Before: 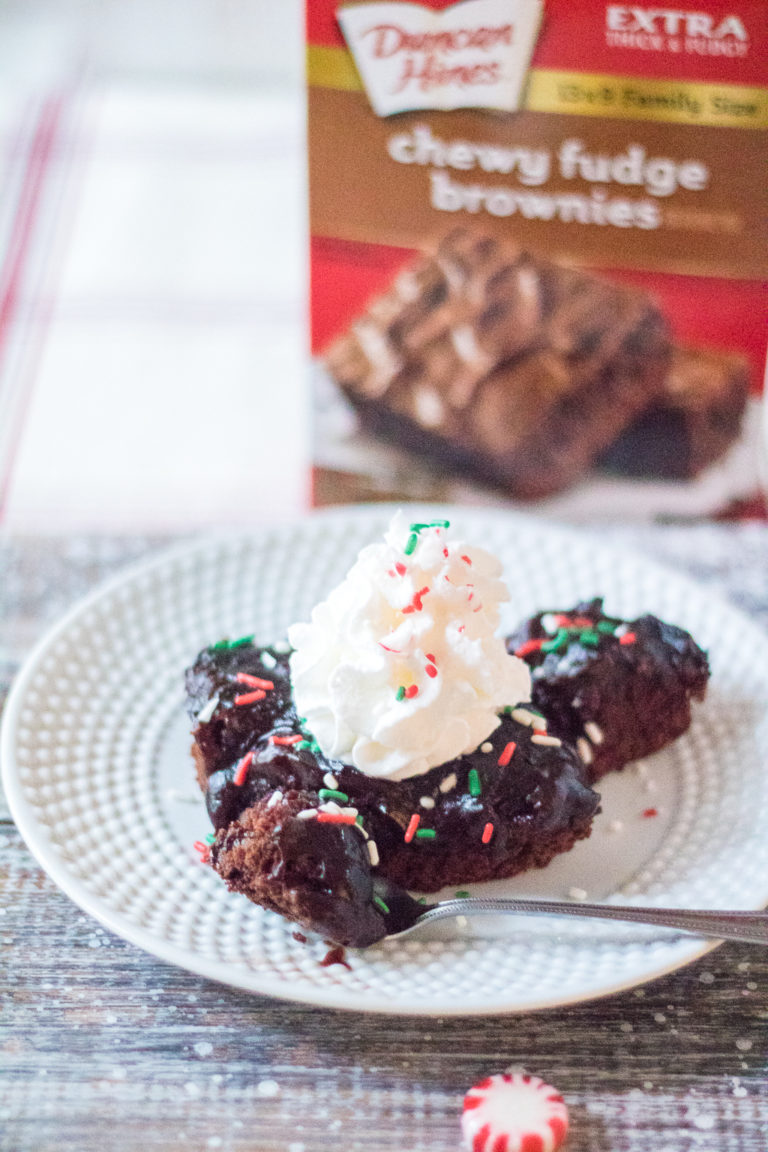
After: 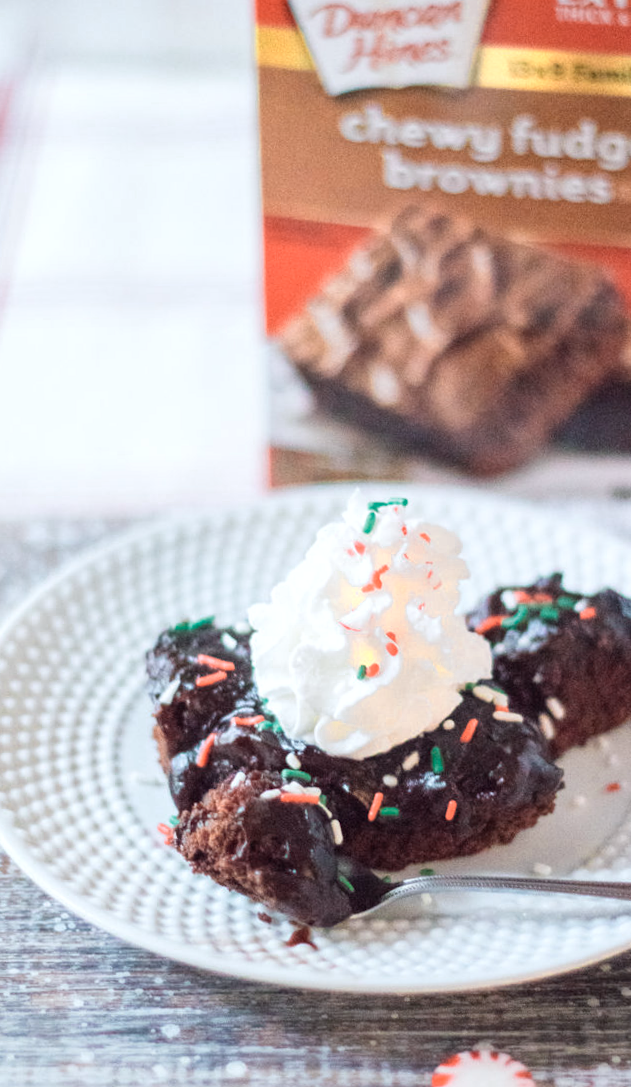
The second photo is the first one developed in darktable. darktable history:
color zones: curves: ch0 [(0.018, 0.548) (0.224, 0.64) (0.425, 0.447) (0.675, 0.575) (0.732, 0.579)]; ch1 [(0.066, 0.487) (0.25, 0.5) (0.404, 0.43) (0.75, 0.421) (0.956, 0.421)]; ch2 [(0.044, 0.561) (0.215, 0.465) (0.399, 0.544) (0.465, 0.548) (0.614, 0.447) (0.724, 0.43) (0.882, 0.623) (0.956, 0.632)]
crop and rotate: angle 1°, left 4.281%, top 0.642%, right 11.383%, bottom 2.486%
white balance: red 0.982, blue 1.018
